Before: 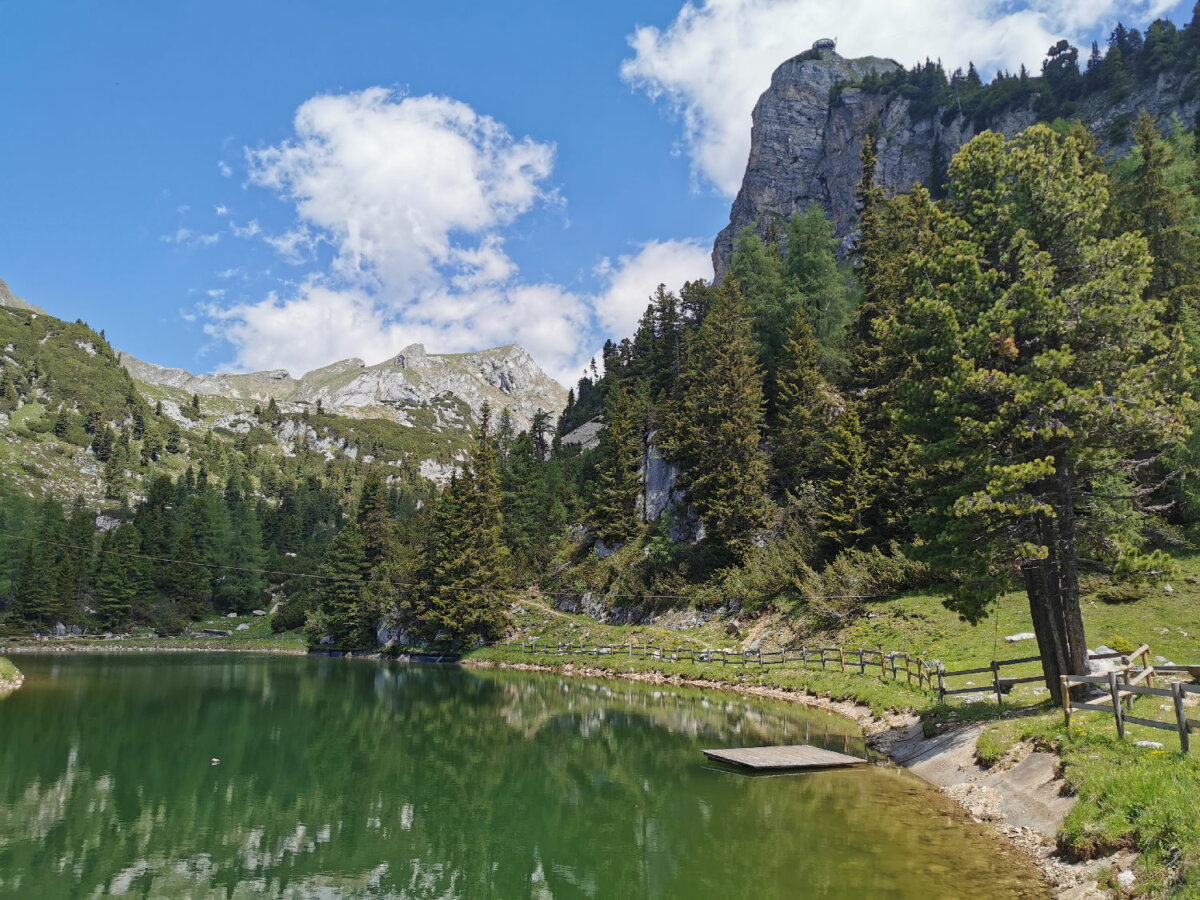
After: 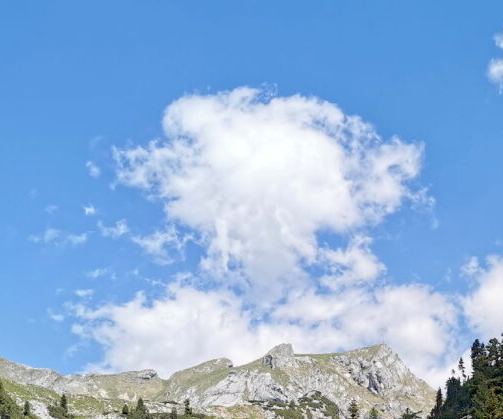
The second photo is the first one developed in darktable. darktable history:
crop and rotate: left 11.06%, top 0.05%, right 46.982%, bottom 53.304%
exposure: black level correction 0.007, exposure 0.155 EV, compensate highlight preservation false
